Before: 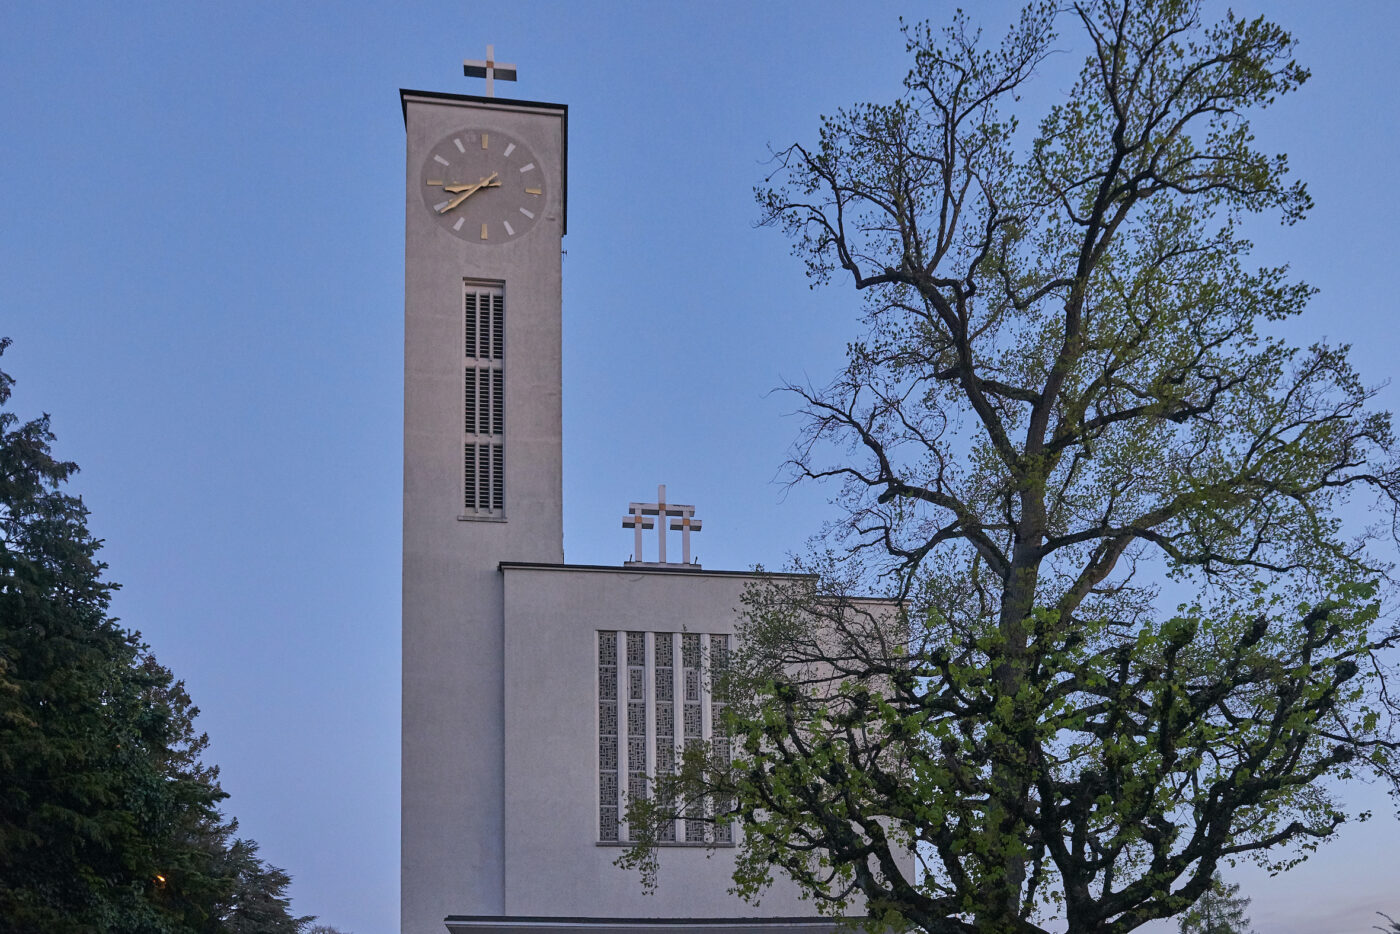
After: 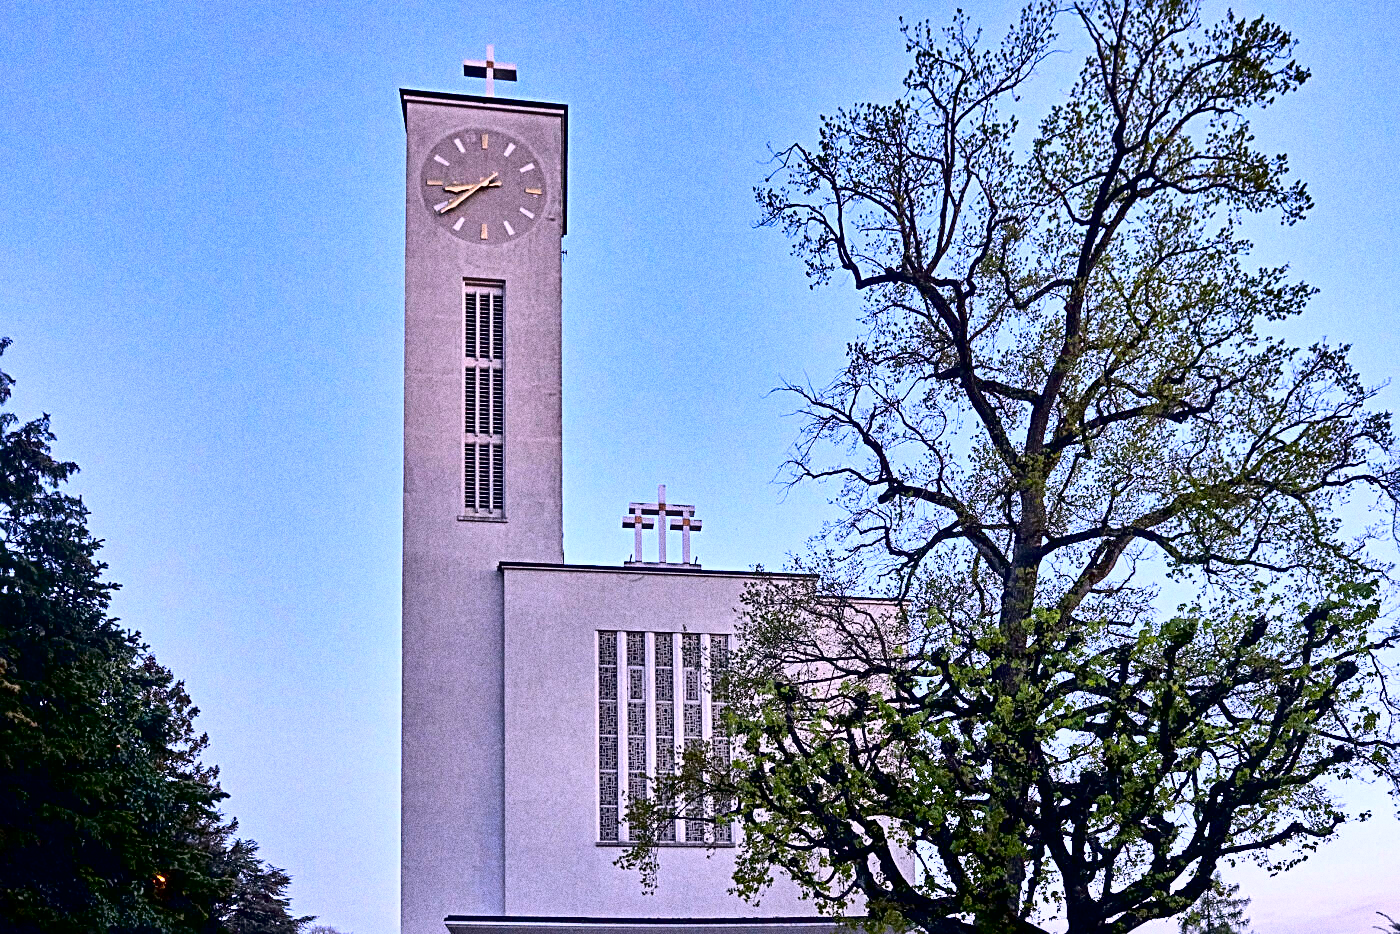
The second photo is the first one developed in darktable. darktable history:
shadows and highlights: shadows 5, soften with gaussian
white balance: red 1.066, blue 1.119
sharpen: radius 3.119
vibrance: on, module defaults
exposure: black level correction 0.011, exposure 1.088 EV, compensate exposure bias true, compensate highlight preservation false
tone curve: curves: ch0 [(0, 0) (0.003, 0.01) (0.011, 0.015) (0.025, 0.023) (0.044, 0.037) (0.069, 0.055) (0.1, 0.08) (0.136, 0.114) (0.177, 0.155) (0.224, 0.201) (0.277, 0.254) (0.335, 0.319) (0.399, 0.387) (0.468, 0.459) (0.543, 0.544) (0.623, 0.634) (0.709, 0.731) (0.801, 0.827) (0.898, 0.921) (1, 1)], color space Lab, independent channels, preserve colors none
fill light: exposure -2 EV, width 8.6
grain: strength 49.07%
